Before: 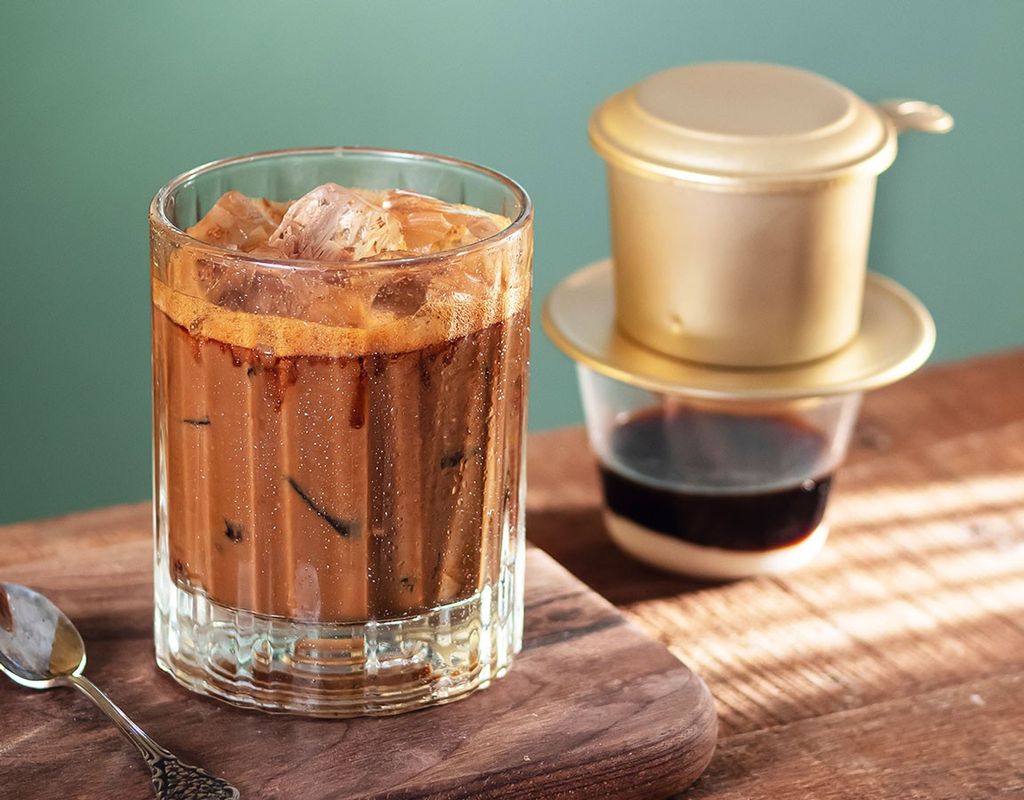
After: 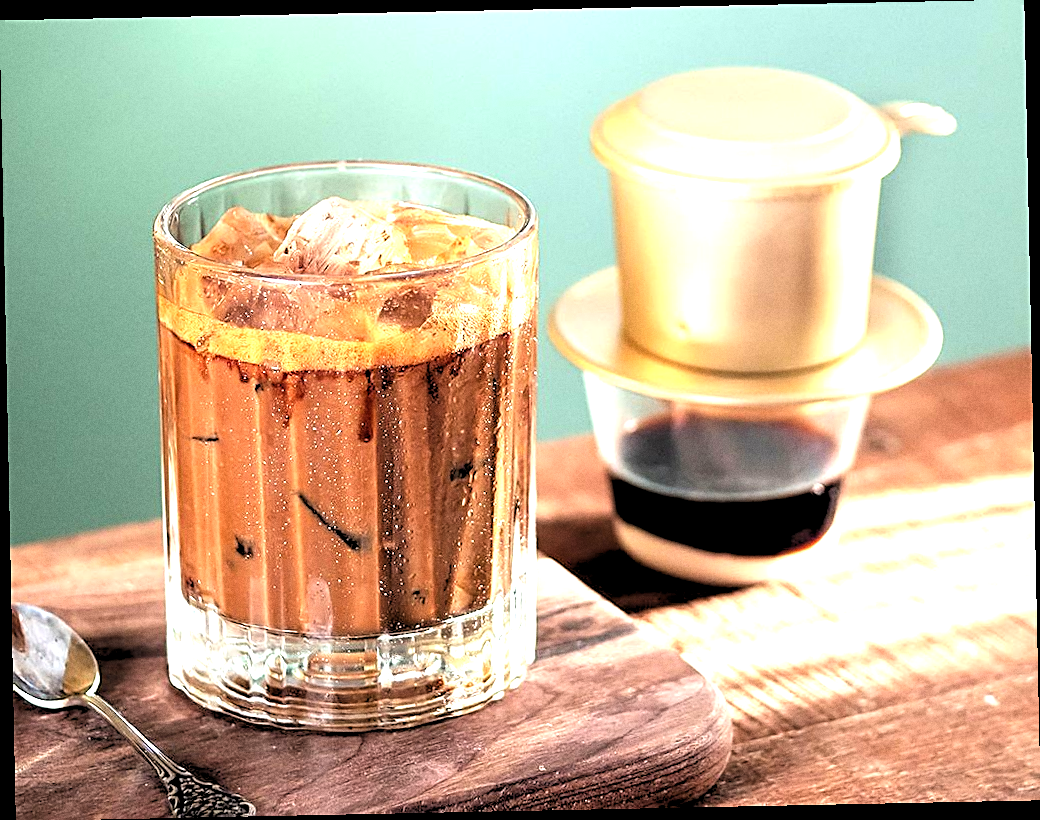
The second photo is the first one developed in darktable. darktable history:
rotate and perspective: rotation -1.17°, automatic cropping off
rgb levels: levels [[0.034, 0.472, 0.904], [0, 0.5, 1], [0, 0.5, 1]]
grain: coarseness 0.47 ISO
exposure: exposure 1.137 EV, compensate highlight preservation false
sharpen: on, module defaults
